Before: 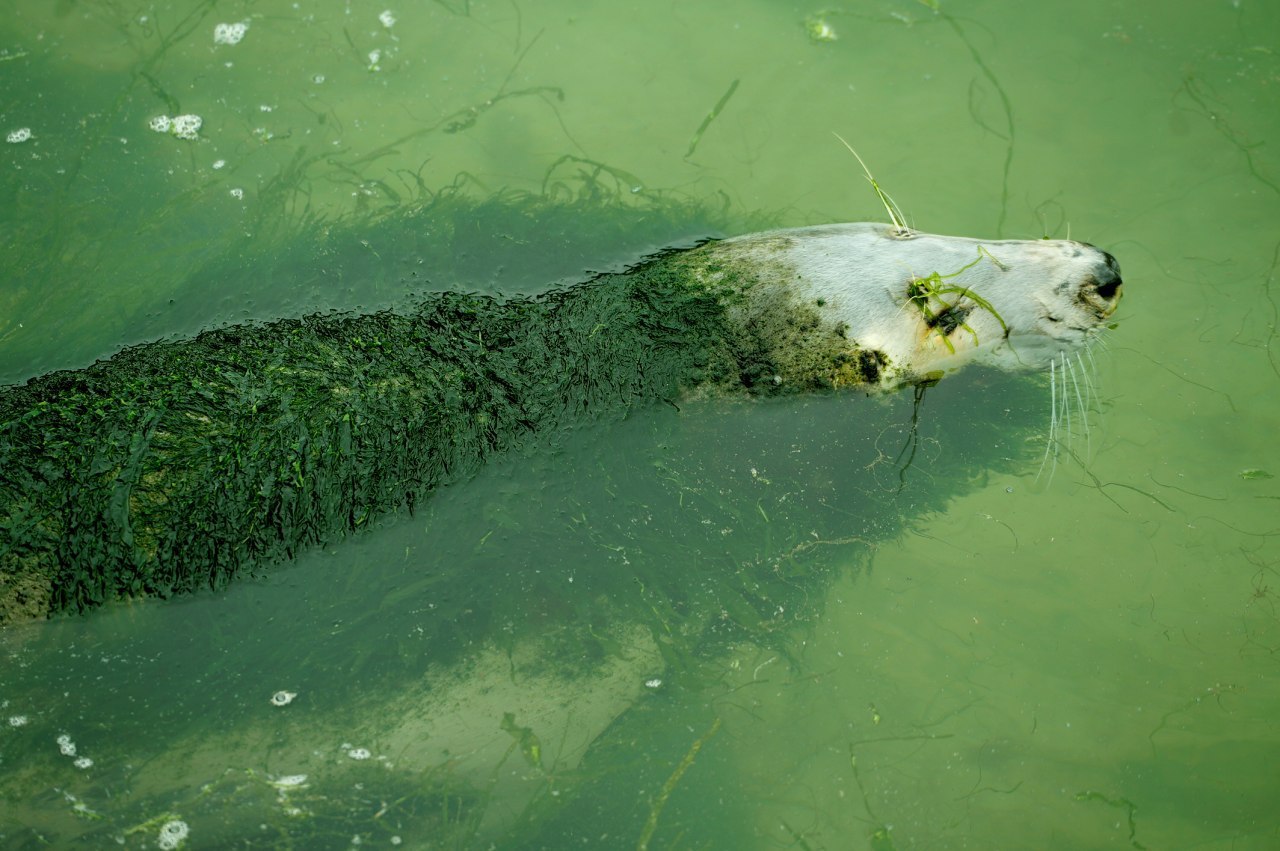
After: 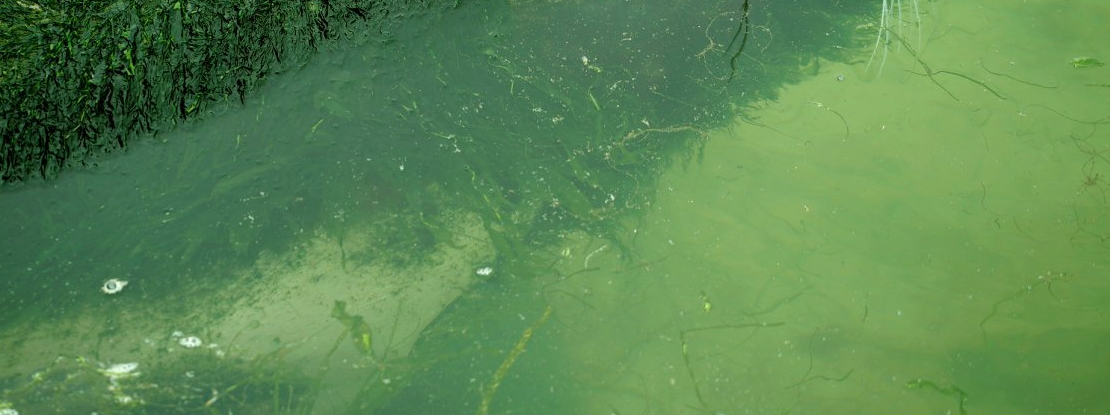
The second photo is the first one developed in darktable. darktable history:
crop and rotate: left 13.245%, top 48.42%, bottom 2.768%
tone equalizer: -8 EV -0.409 EV, -7 EV -0.368 EV, -6 EV -0.334 EV, -5 EV -0.244 EV, -3 EV 0.232 EV, -2 EV 0.344 EV, -1 EV 0.415 EV, +0 EV 0.412 EV
